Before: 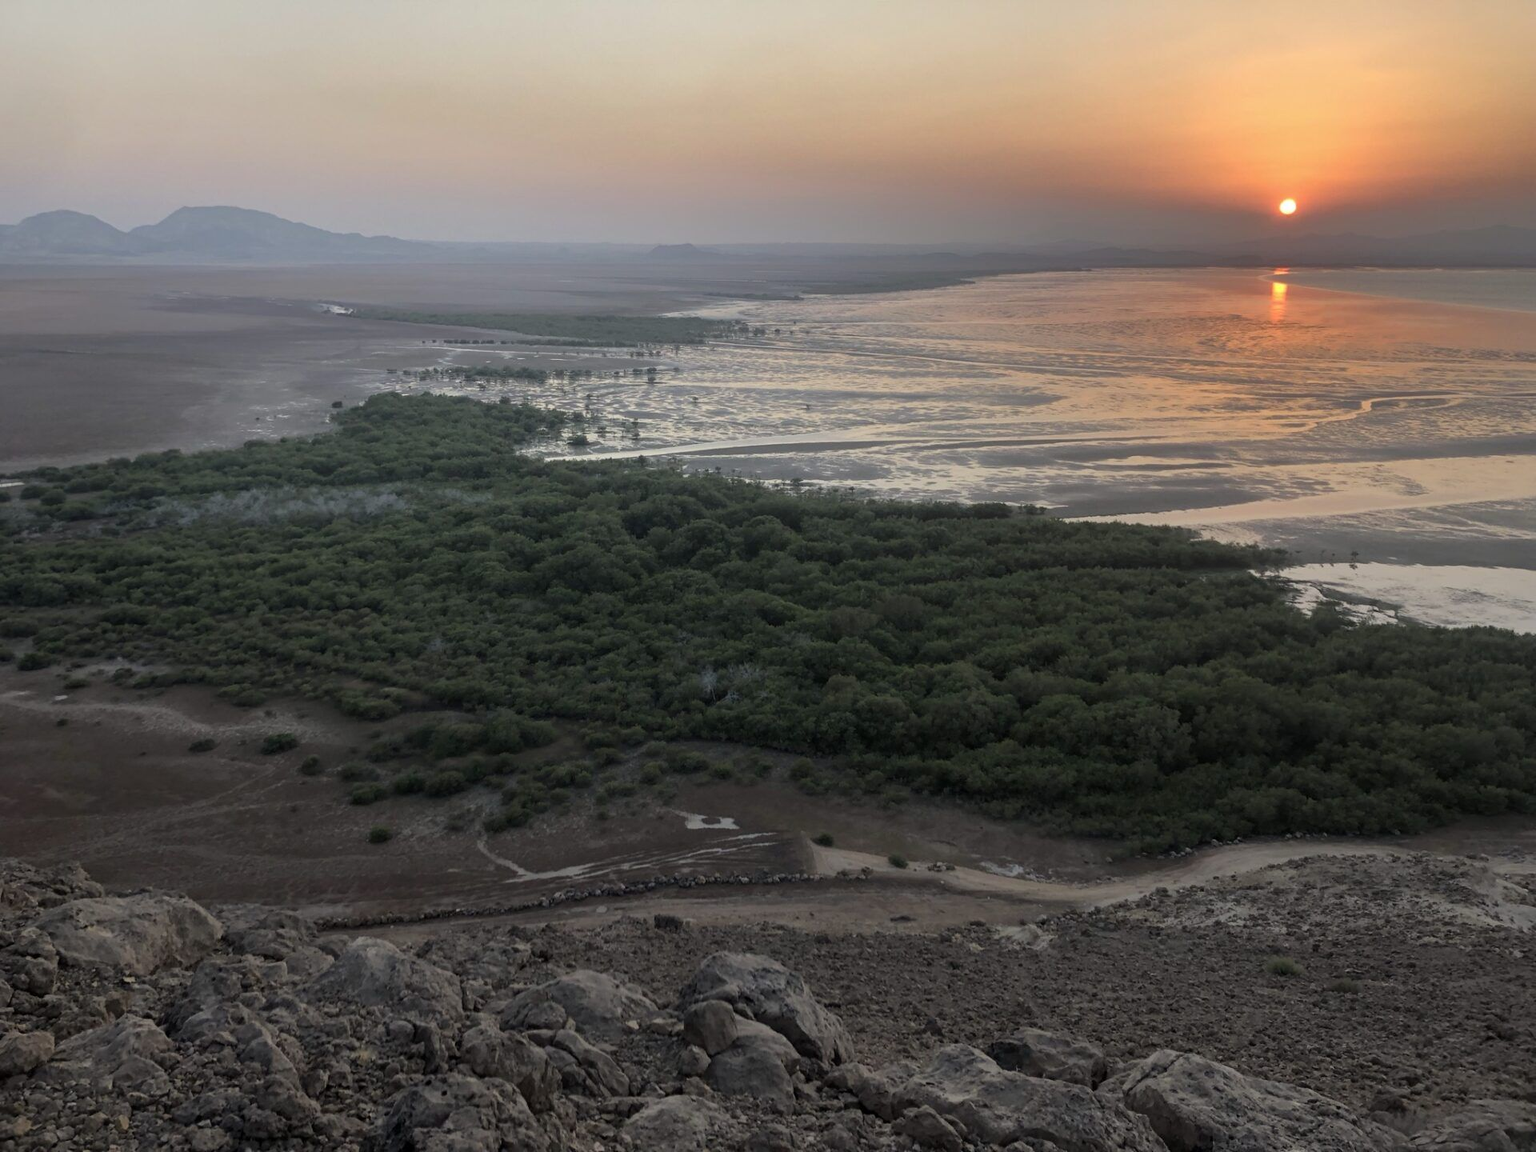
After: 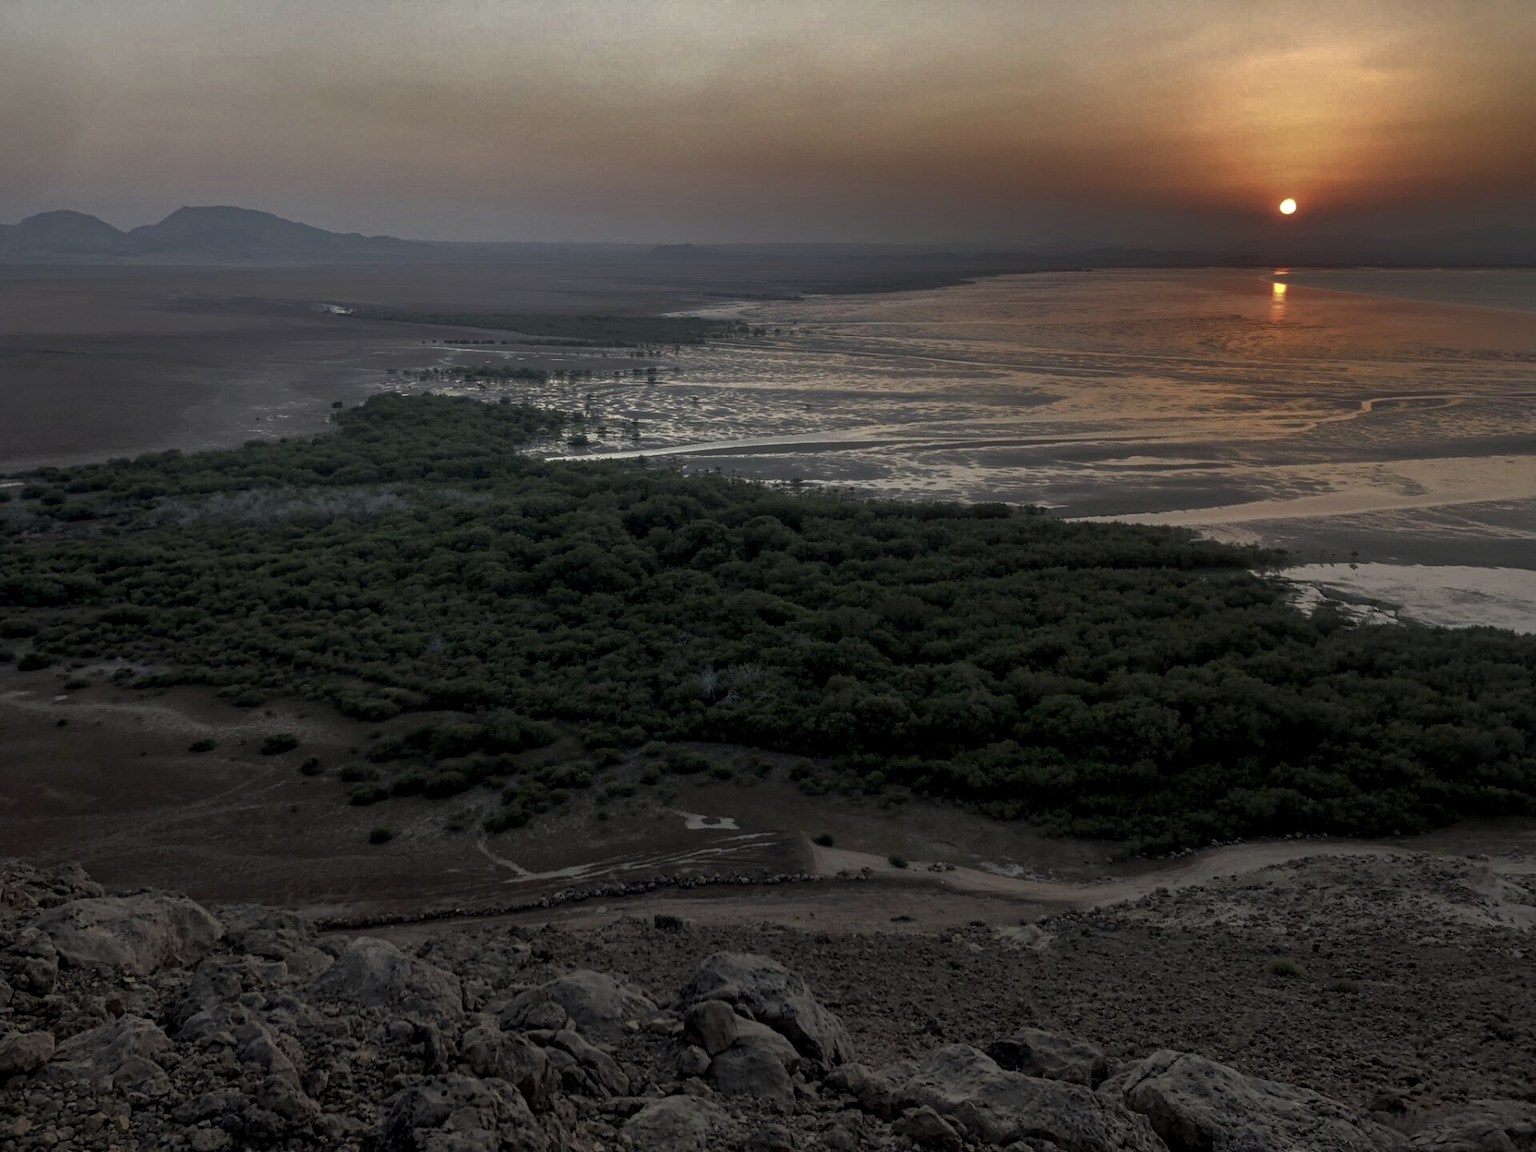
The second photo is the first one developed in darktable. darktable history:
local contrast: detail 140%
base curve: curves: ch0 [(0, 0) (0.564, 0.291) (0.802, 0.731) (1, 1)]
